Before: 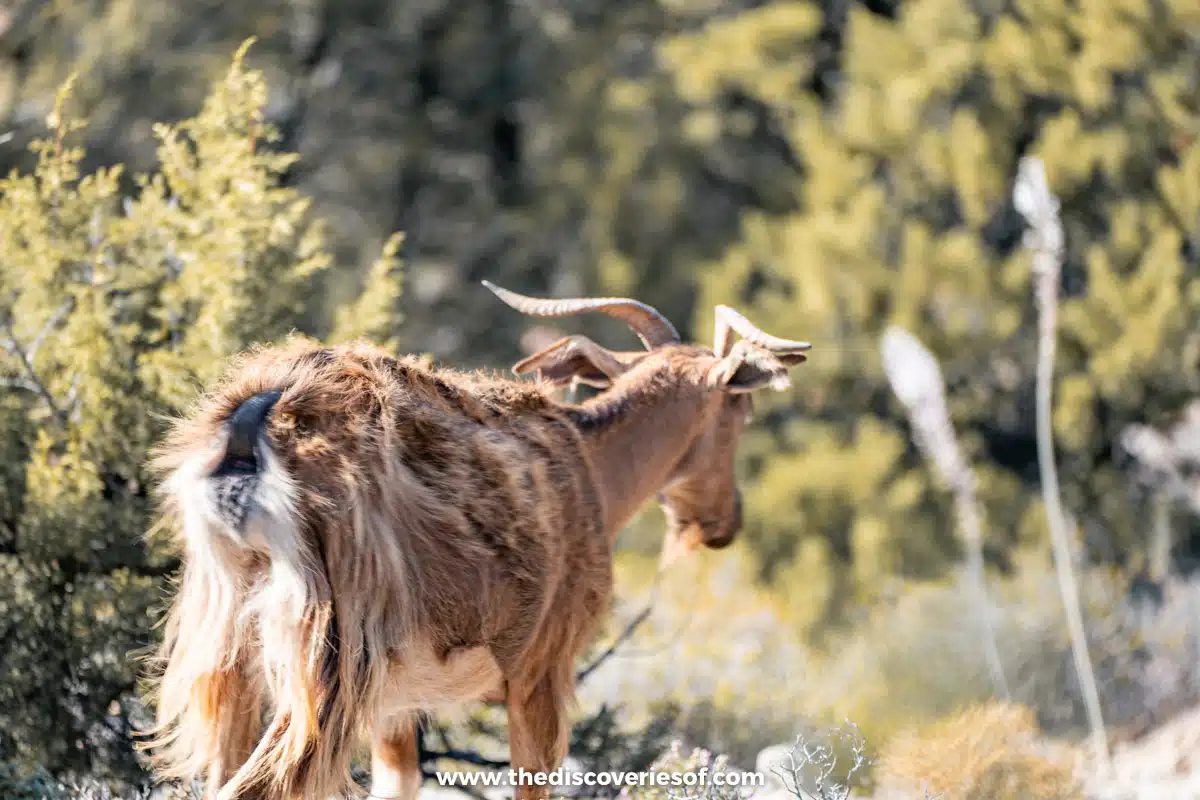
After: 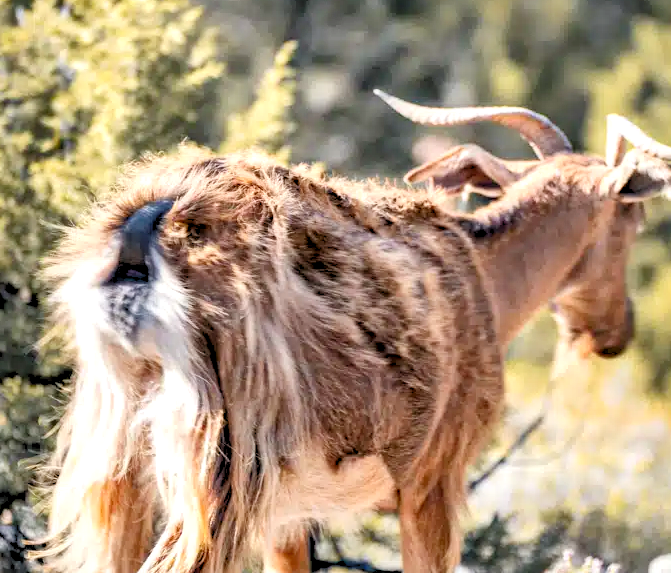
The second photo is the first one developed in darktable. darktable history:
local contrast: mode bilateral grid, contrast 21, coarseness 49, detail 173%, midtone range 0.2
levels: levels [0.093, 0.434, 0.988]
crop: left 9.073%, top 23.932%, right 34.933%, bottom 4.365%
shadows and highlights: low approximation 0.01, soften with gaussian
